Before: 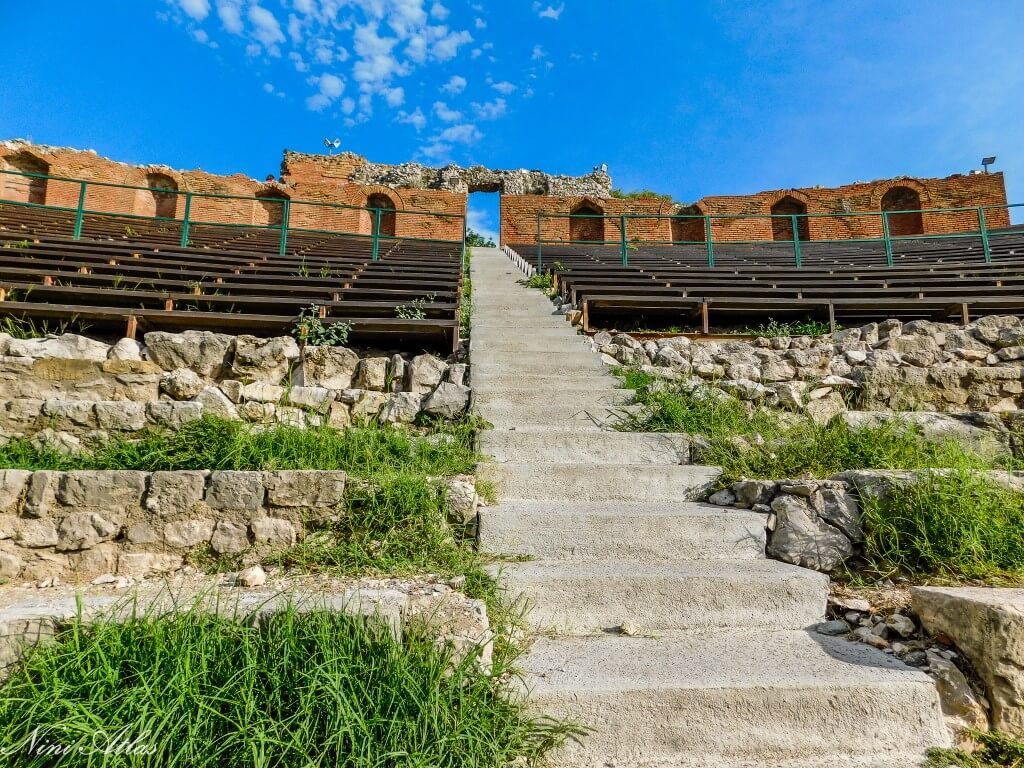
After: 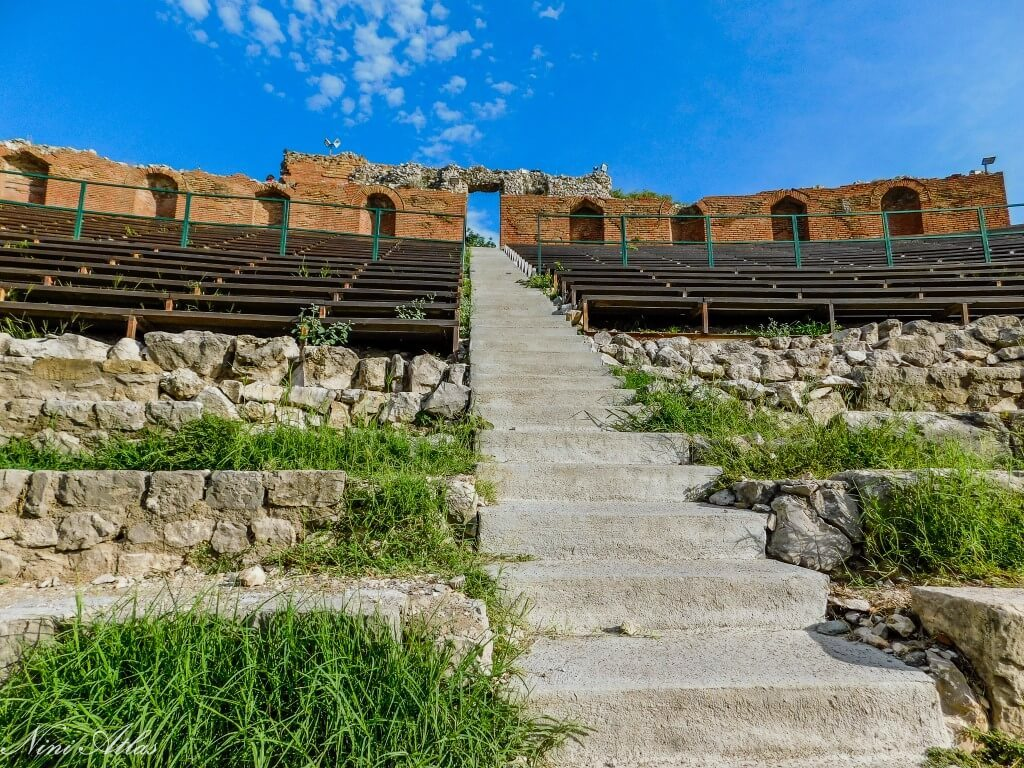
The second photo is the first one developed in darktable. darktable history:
exposure: exposure -0.153 EV, compensate highlight preservation false
white balance: red 0.982, blue 1.018
